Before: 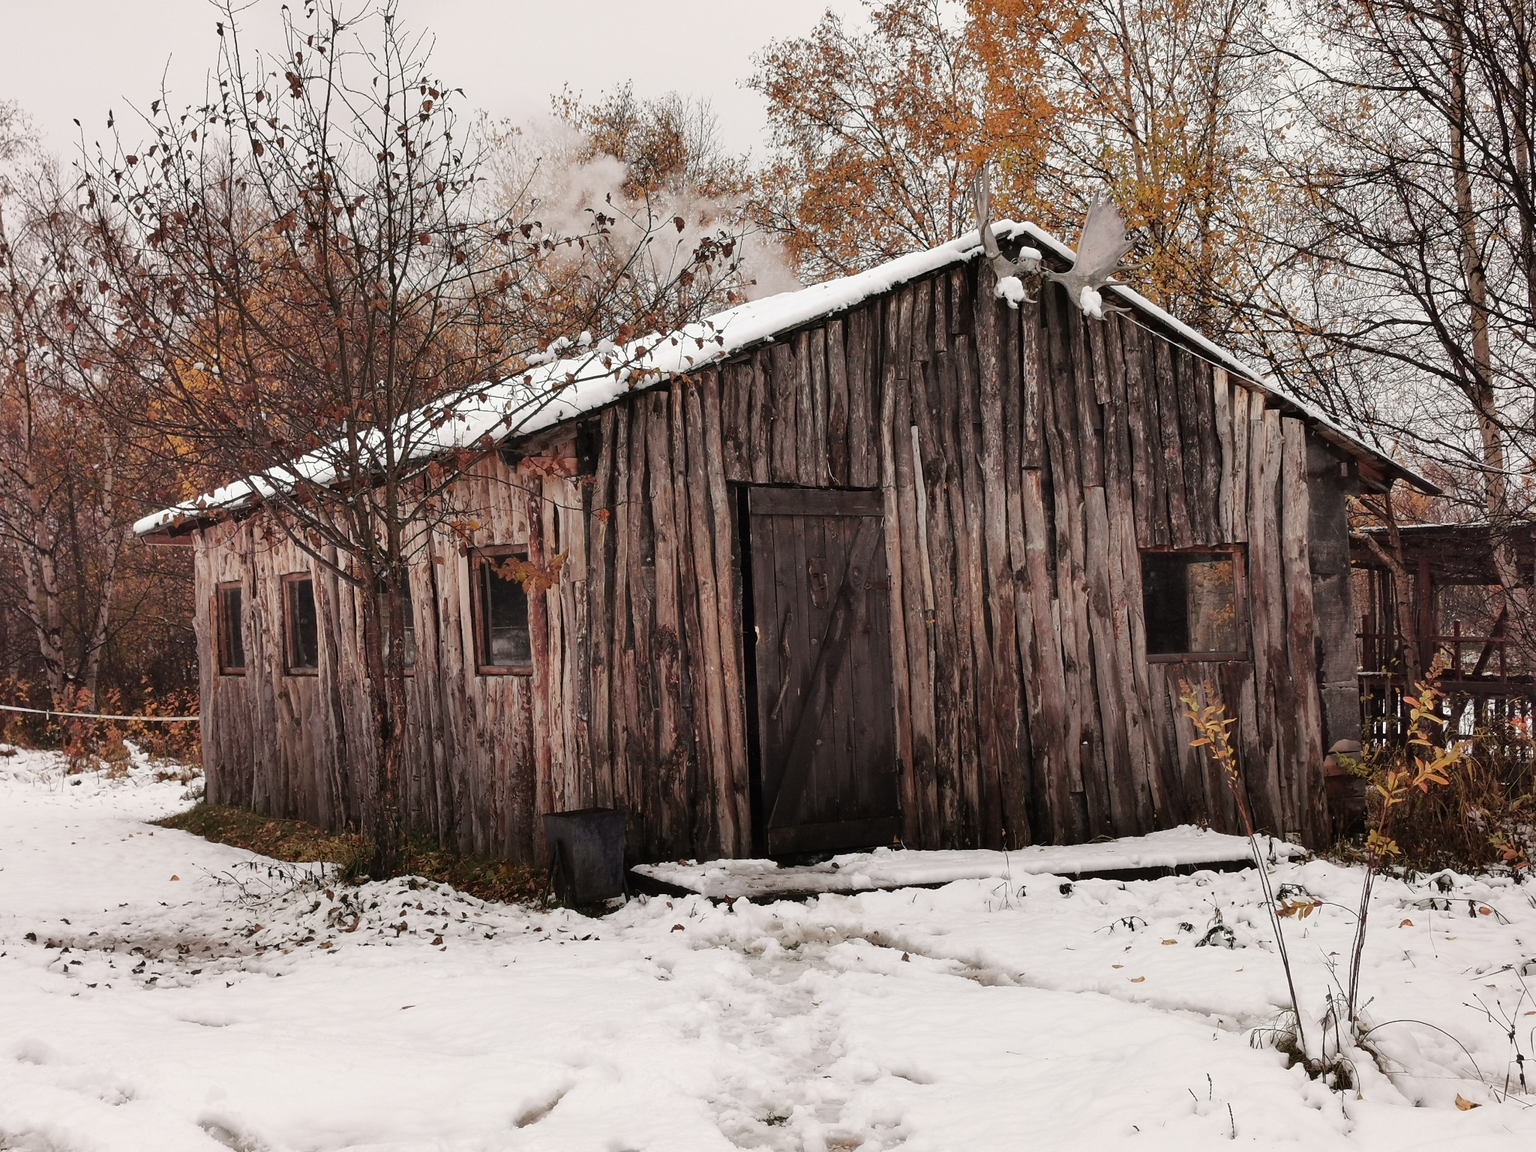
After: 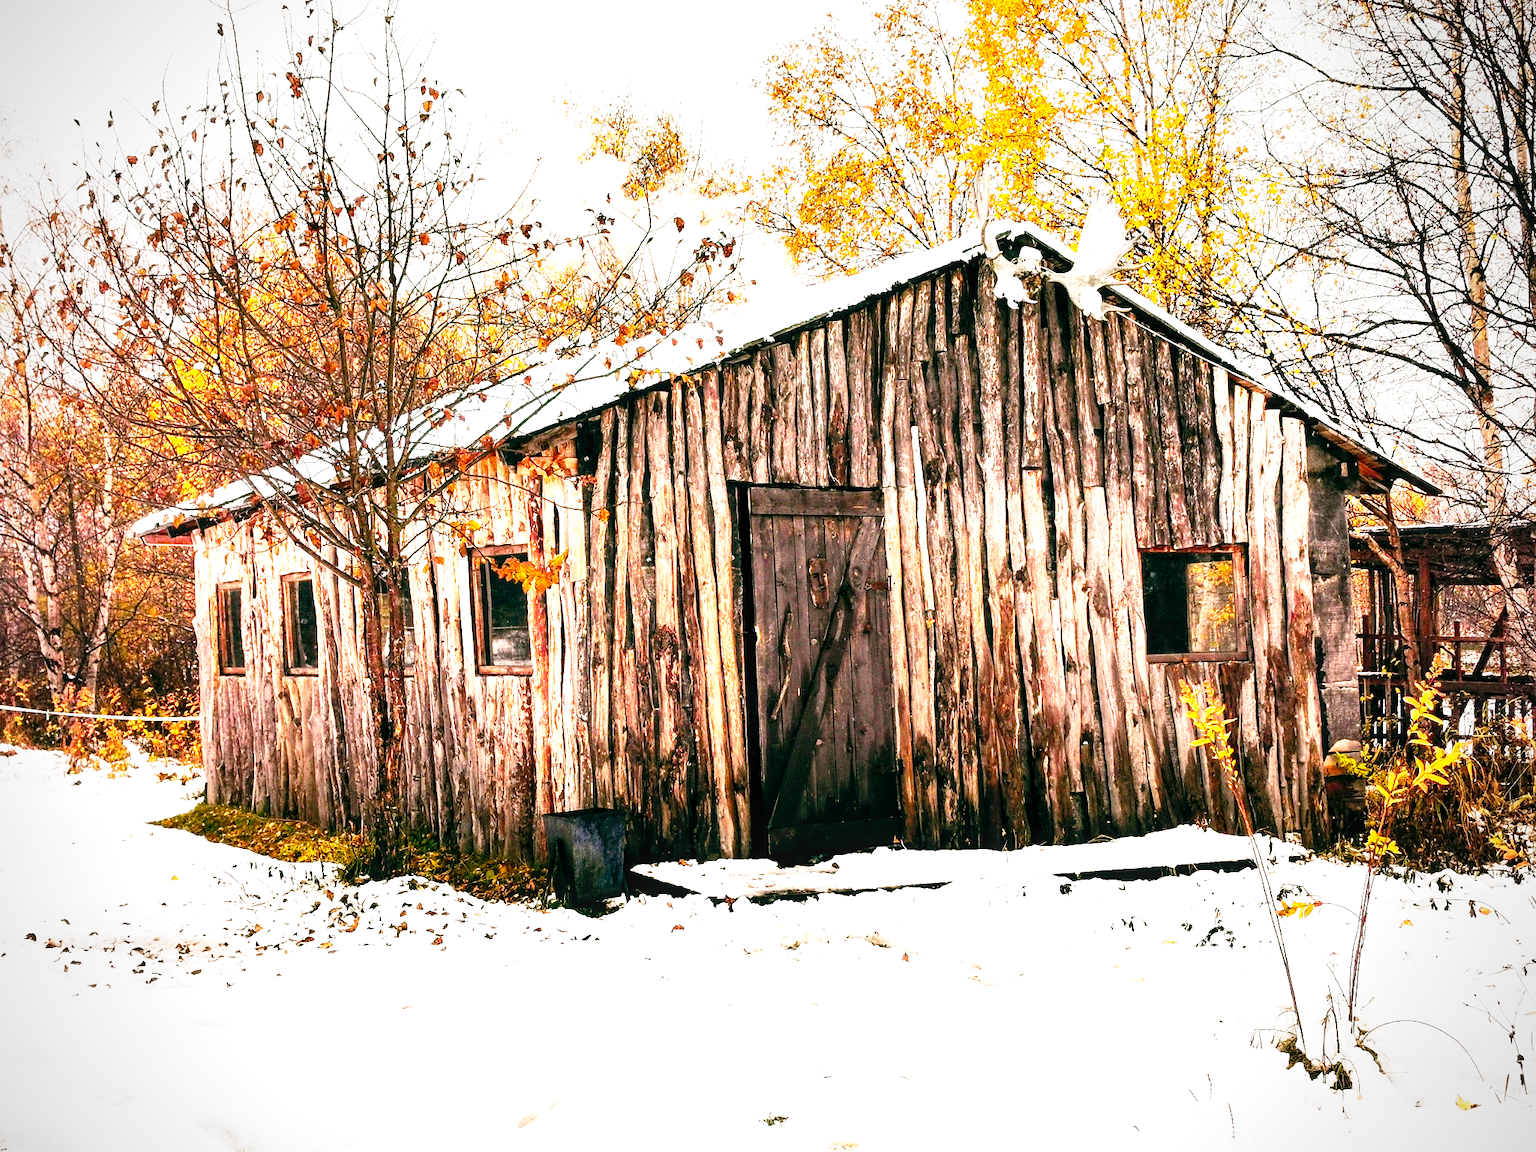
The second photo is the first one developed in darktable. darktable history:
exposure: black level correction 0, exposure 0.891 EV, compensate highlight preservation false
local contrast: highlights 94%, shadows 87%, detail 160%, midtone range 0.2
color balance rgb: power › chroma 0.263%, power › hue 61.05°, global offset › luminance -0.334%, global offset › chroma 0.118%, global offset › hue 167.86°, linear chroma grading › global chroma 41.447%, perceptual saturation grading › global saturation 30.315%, global vibrance 8.07%
base curve: curves: ch0 [(0, 0) (0.012, 0.01) (0.073, 0.168) (0.31, 0.711) (0.645, 0.957) (1, 1)], preserve colors none
vignetting: brightness -0.409, saturation -0.291, center (-0.015, 0)
tone equalizer: -8 EV -0.73 EV, -7 EV -0.706 EV, -6 EV -0.613 EV, -5 EV -0.423 EV, -3 EV 0.367 EV, -2 EV 0.6 EV, -1 EV 0.686 EV, +0 EV 0.737 EV, edges refinement/feathering 500, mask exposure compensation -1.57 EV, preserve details no
